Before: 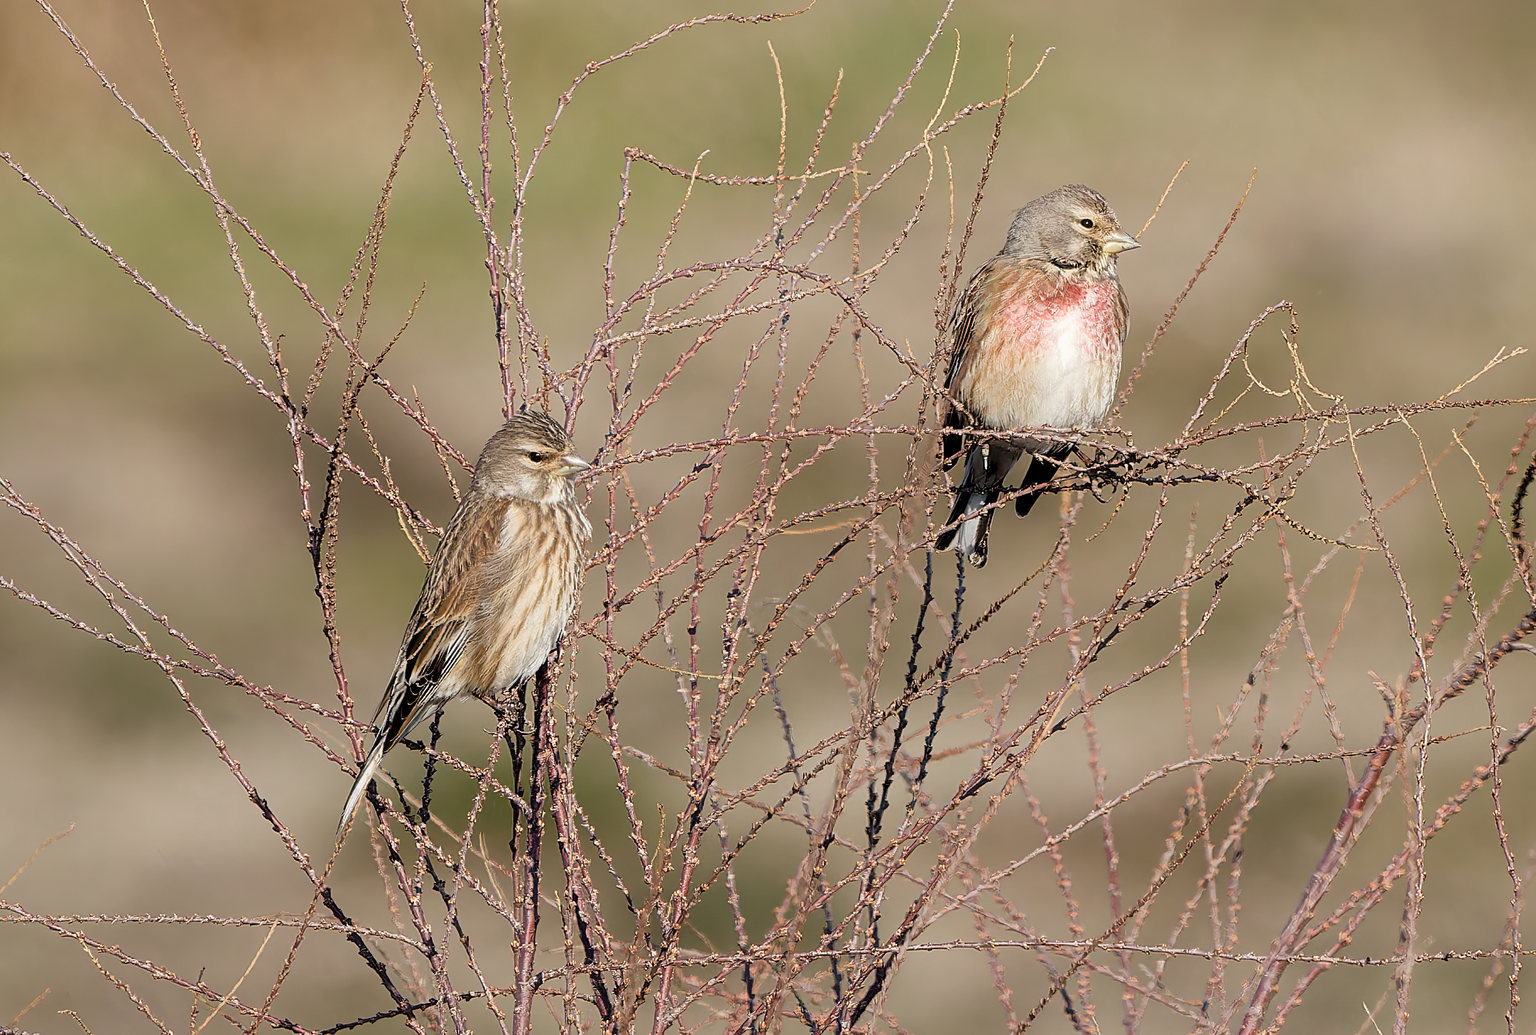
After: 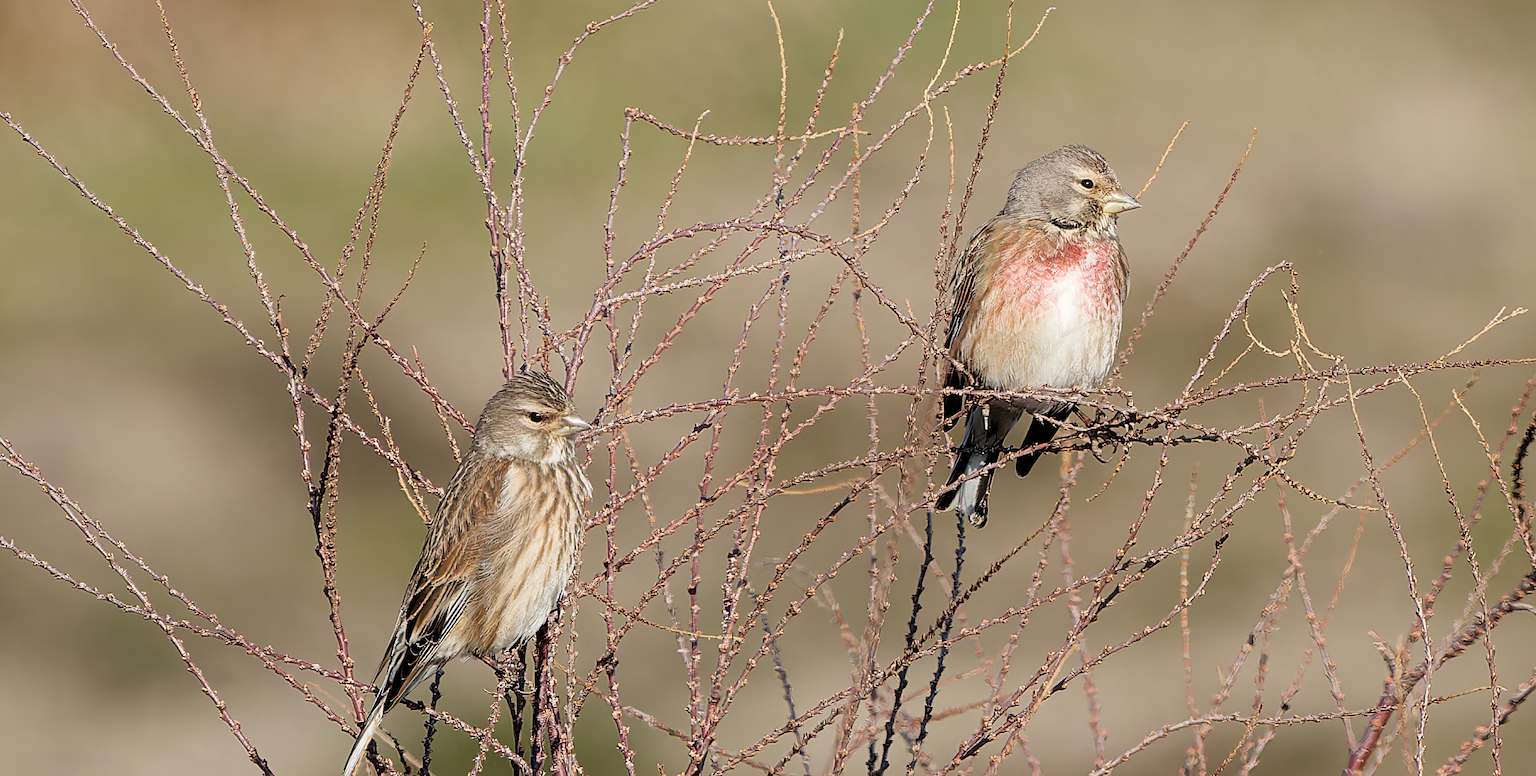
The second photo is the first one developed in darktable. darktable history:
crop: top 3.878%, bottom 21.026%
